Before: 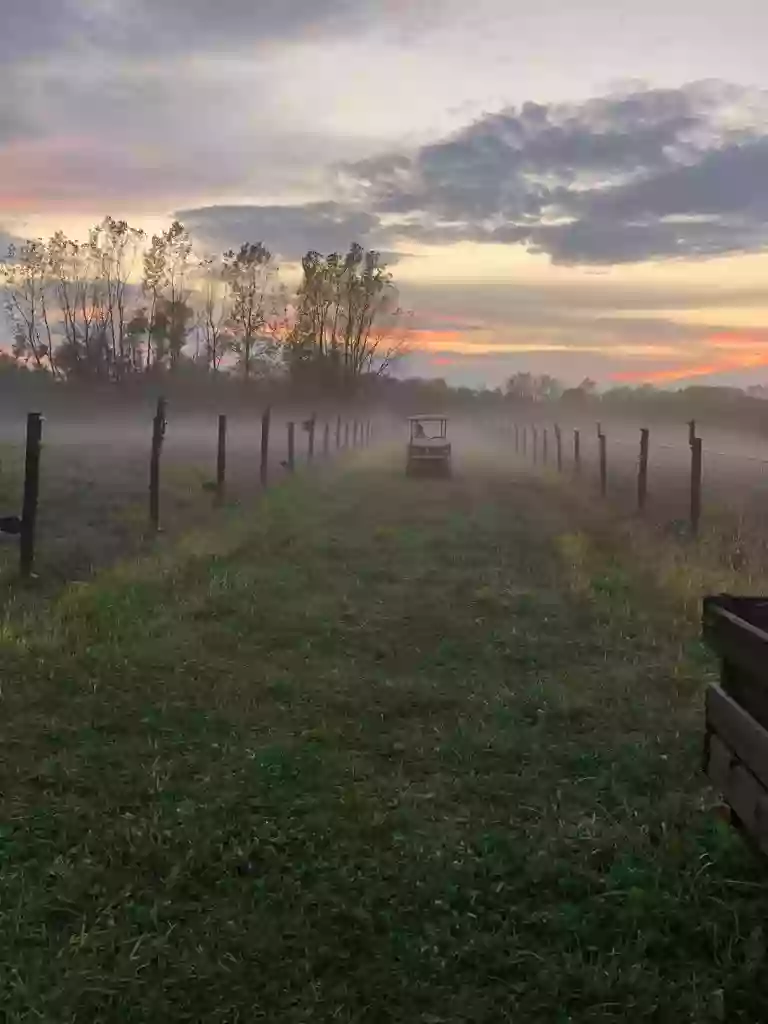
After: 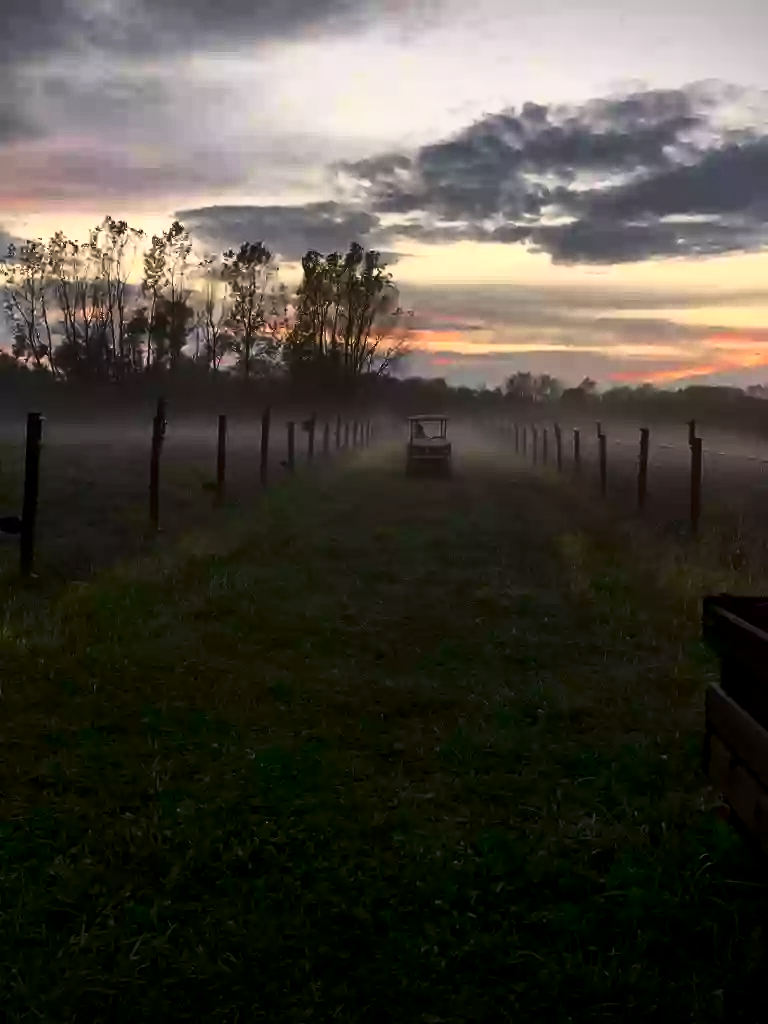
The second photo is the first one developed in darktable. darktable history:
tone curve: curves: ch0 [(0, 0) (0.042, 0.01) (0.223, 0.123) (0.59, 0.574) (0.802, 0.868) (1, 1)], color space Lab, independent channels, preserve colors none
vignetting: fall-off start 91.45%, unbound false
local contrast: highlights 100%, shadows 100%, detail 119%, midtone range 0.2
color balance rgb: linear chroma grading › global chroma 15.119%, perceptual saturation grading › global saturation -0.086%, perceptual brilliance grading › highlights 3.426%, perceptual brilliance grading › mid-tones -19.212%, perceptual brilliance grading › shadows -40.717%, global vibrance 9.556%
